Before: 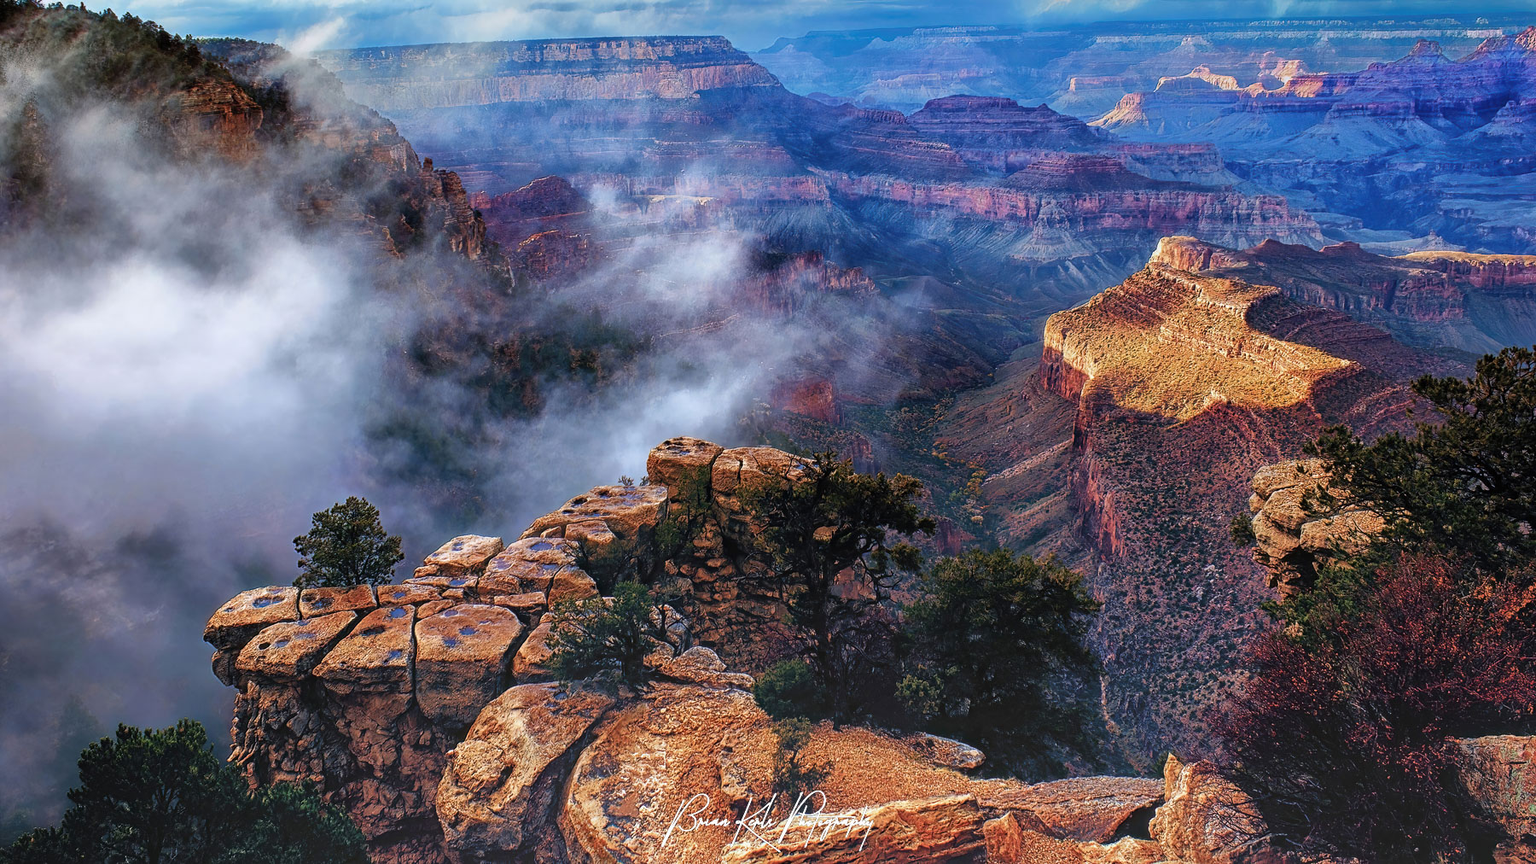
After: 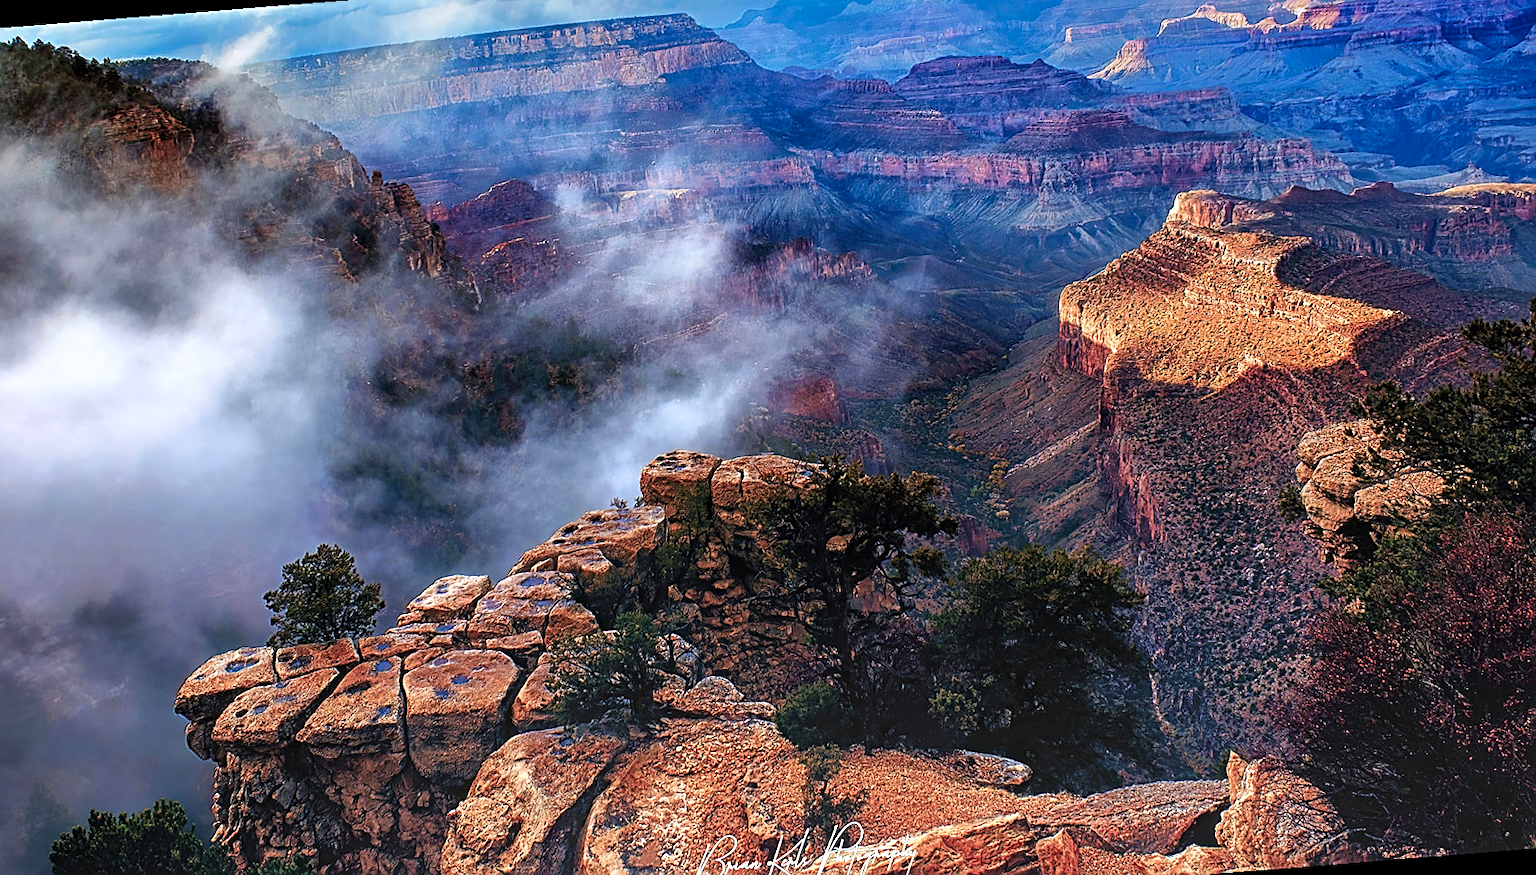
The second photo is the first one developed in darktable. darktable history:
color zones: curves: ch1 [(0, 0.469) (0.072, 0.457) (0.243, 0.494) (0.429, 0.5) (0.571, 0.5) (0.714, 0.5) (0.857, 0.5) (1, 0.469)]; ch2 [(0, 0.499) (0.143, 0.467) (0.242, 0.436) (0.429, 0.493) (0.571, 0.5) (0.714, 0.5) (0.857, 0.5) (1, 0.499)]
rotate and perspective: rotation -4.57°, crop left 0.054, crop right 0.944, crop top 0.087, crop bottom 0.914
sharpen: on, module defaults
exposure: compensate highlight preservation false
crop: left 0.434%, top 0.485%, right 0.244%, bottom 0.386%
color balance: contrast 10%
white balance: emerald 1
